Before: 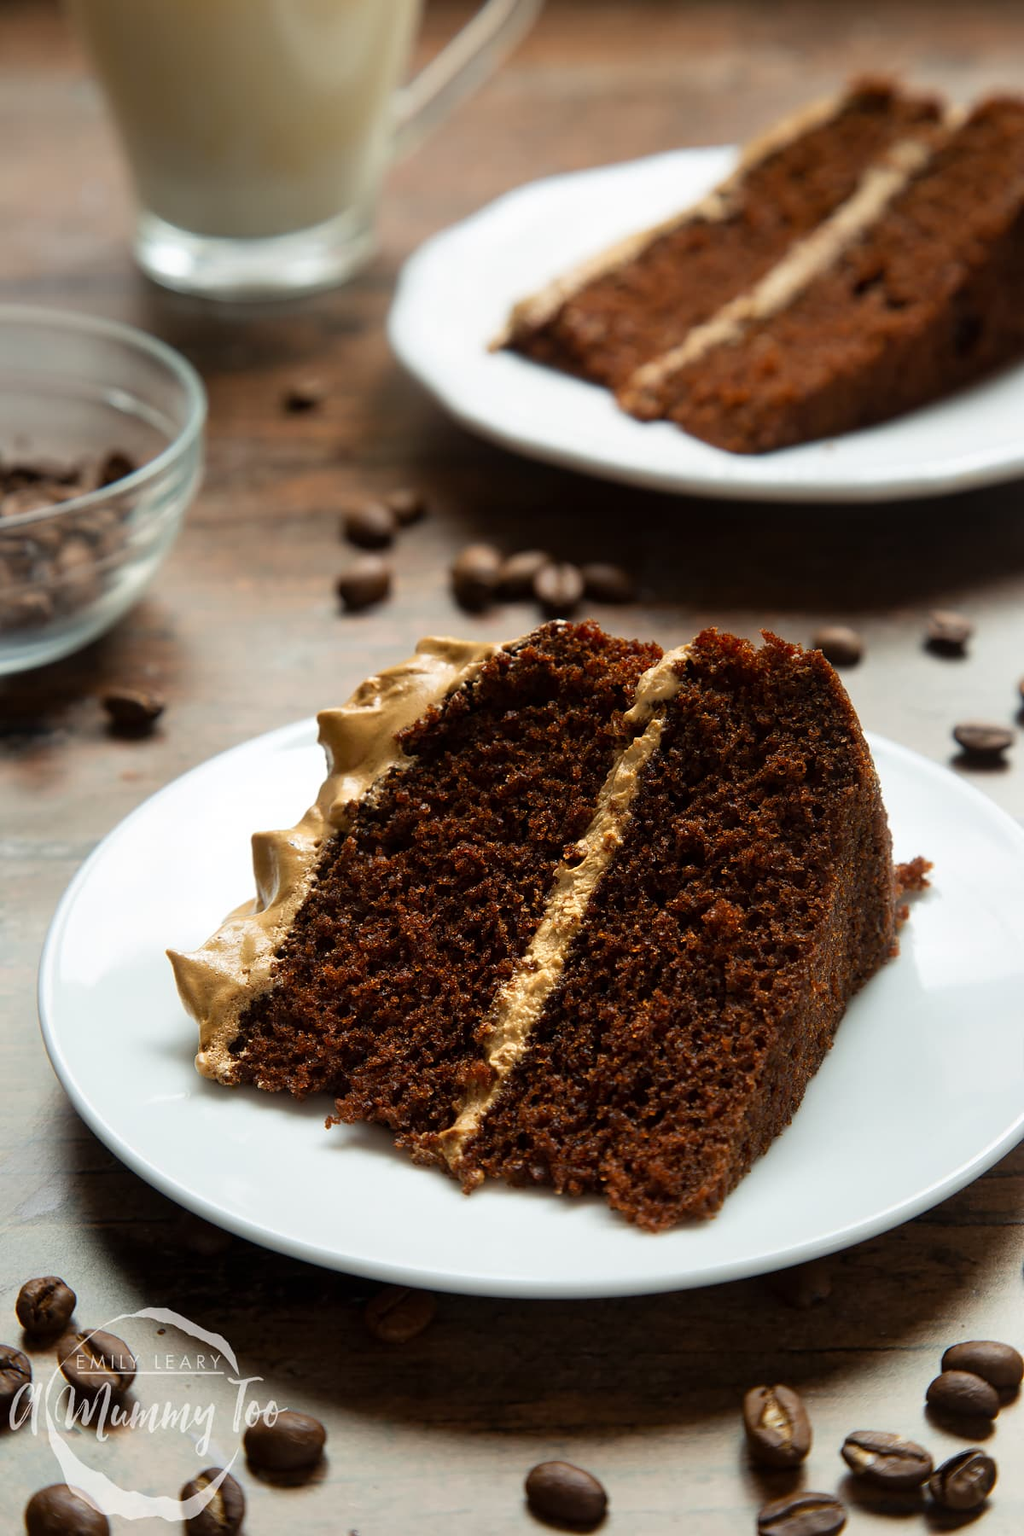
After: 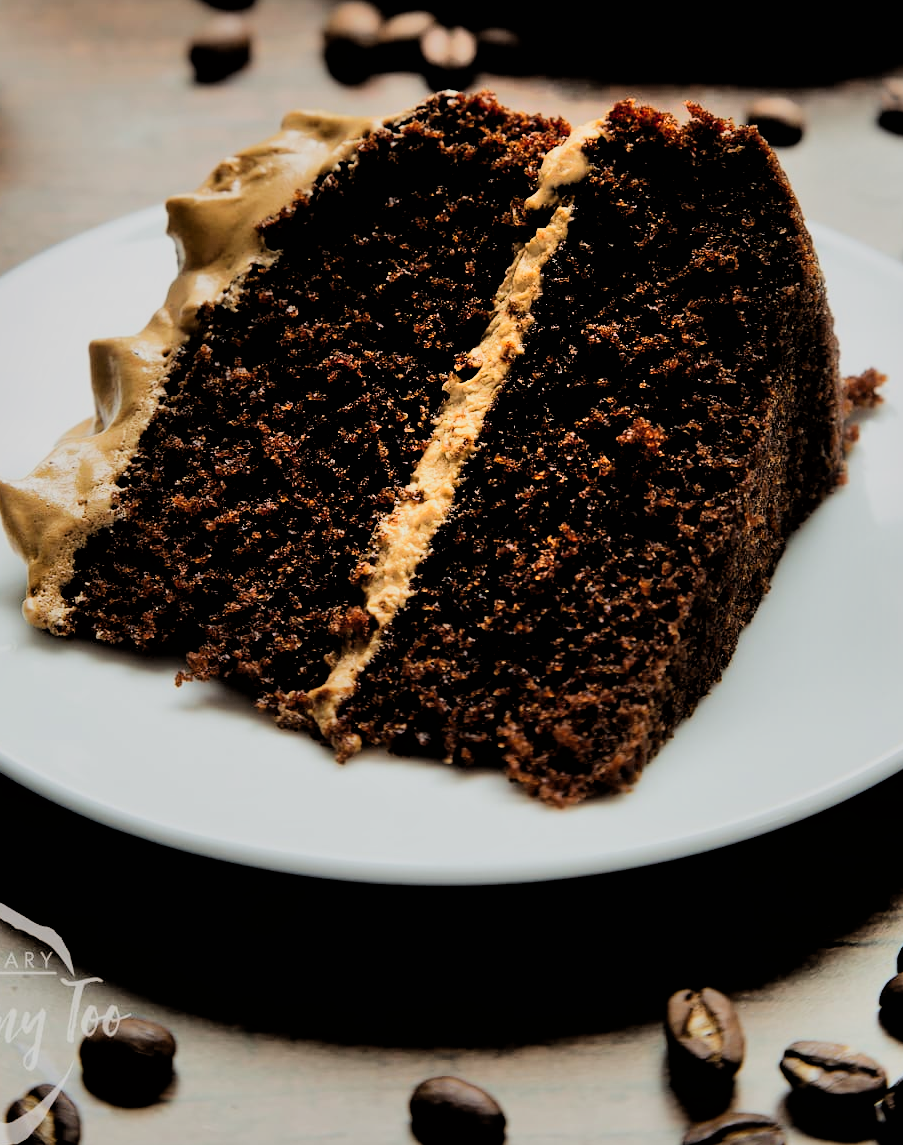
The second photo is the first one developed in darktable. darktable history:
crop and rotate: left 17.205%, top 35.384%, right 7.506%, bottom 0.99%
shadows and highlights: shadows 47.94, highlights -42.34, soften with gaussian
filmic rgb: black relative exposure -2.9 EV, white relative exposure 4.56 EV, hardness 1.69, contrast 1.251
